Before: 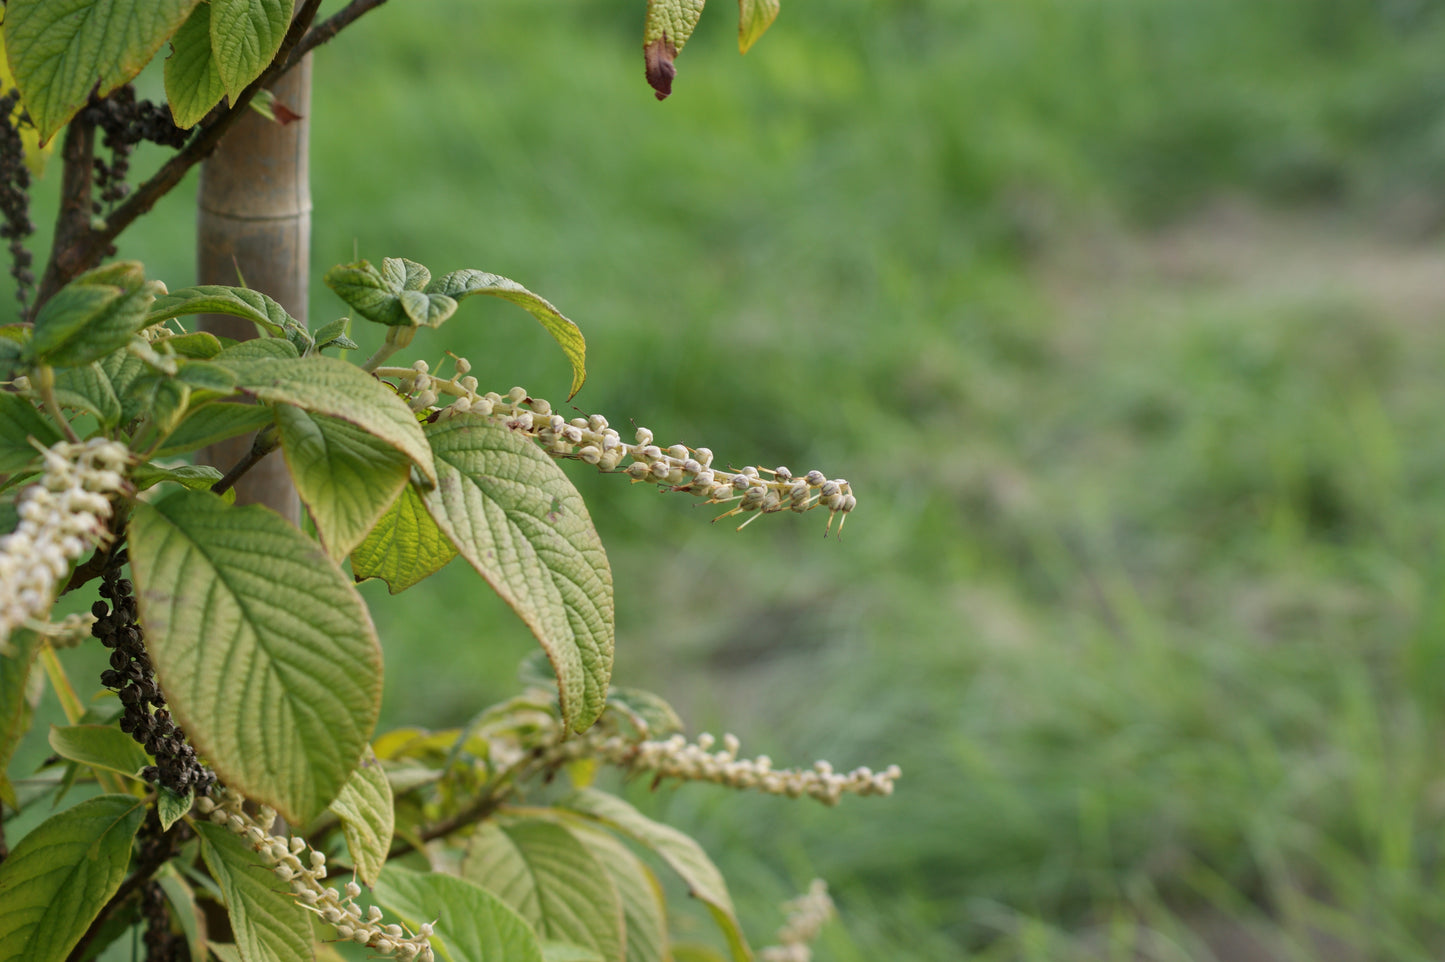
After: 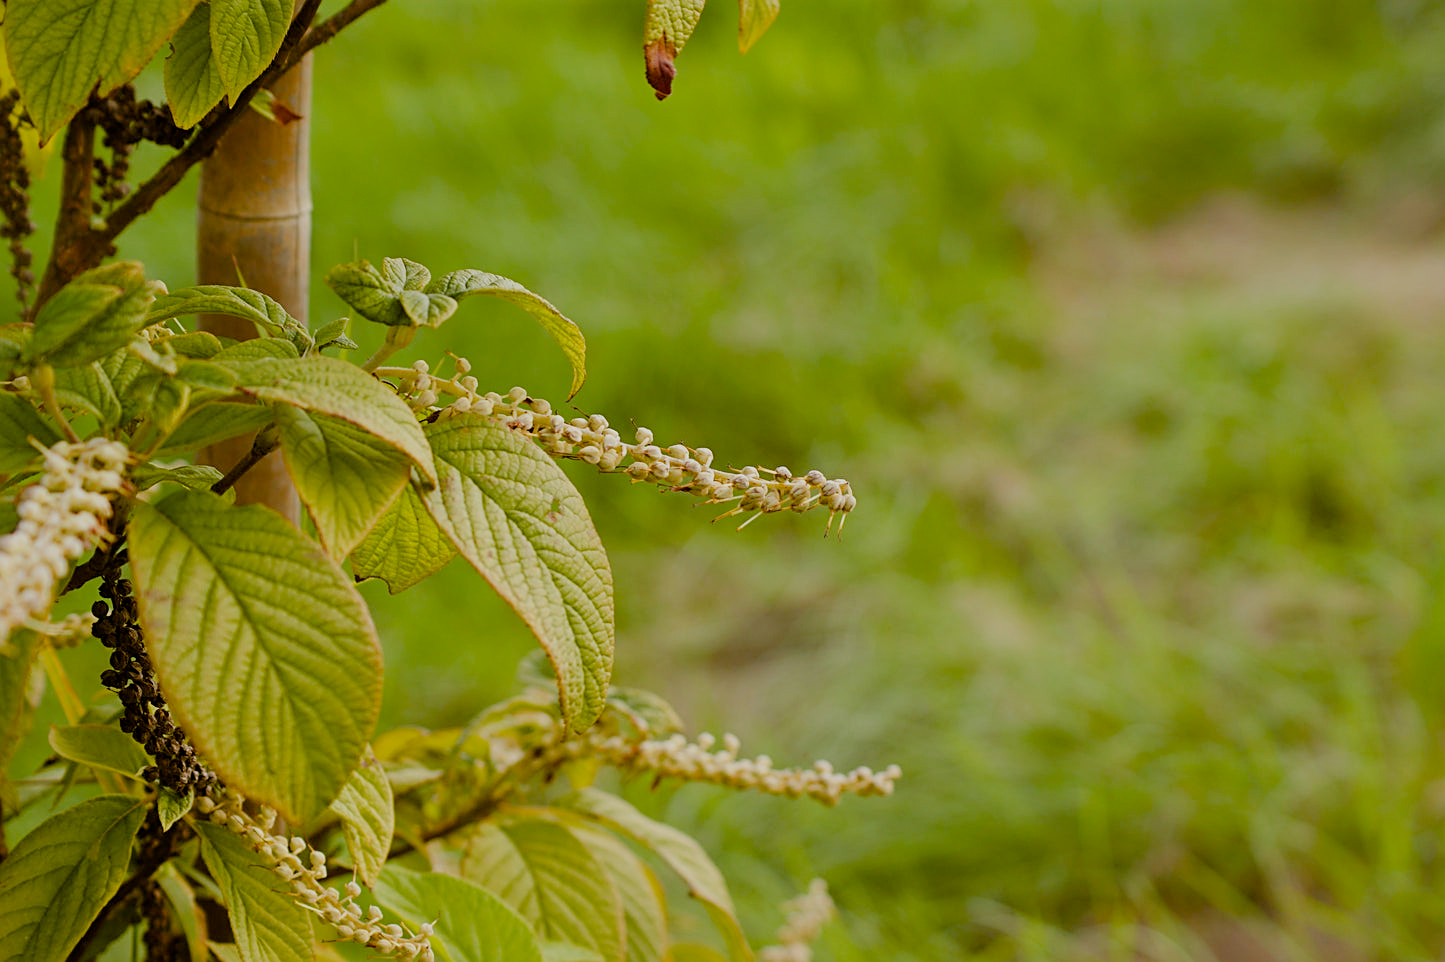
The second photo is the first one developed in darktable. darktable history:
color balance rgb: power › luminance 9.811%, power › chroma 2.82%, power › hue 58.26°, perceptual saturation grading › global saturation 43.705%, perceptual saturation grading › highlights -50.166%, perceptual saturation grading › shadows 30.214%
sharpen: on, module defaults
filmic rgb: black relative exposure -7.65 EV, white relative exposure 4.56 EV, hardness 3.61
